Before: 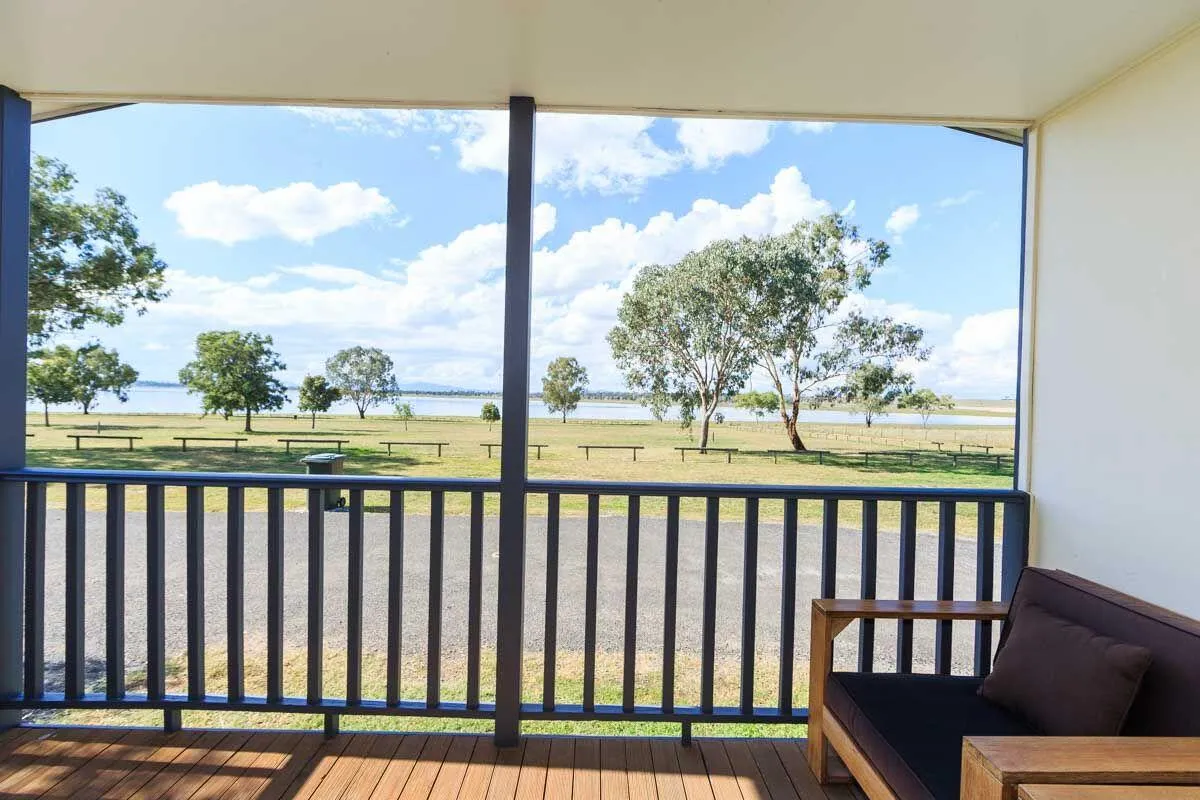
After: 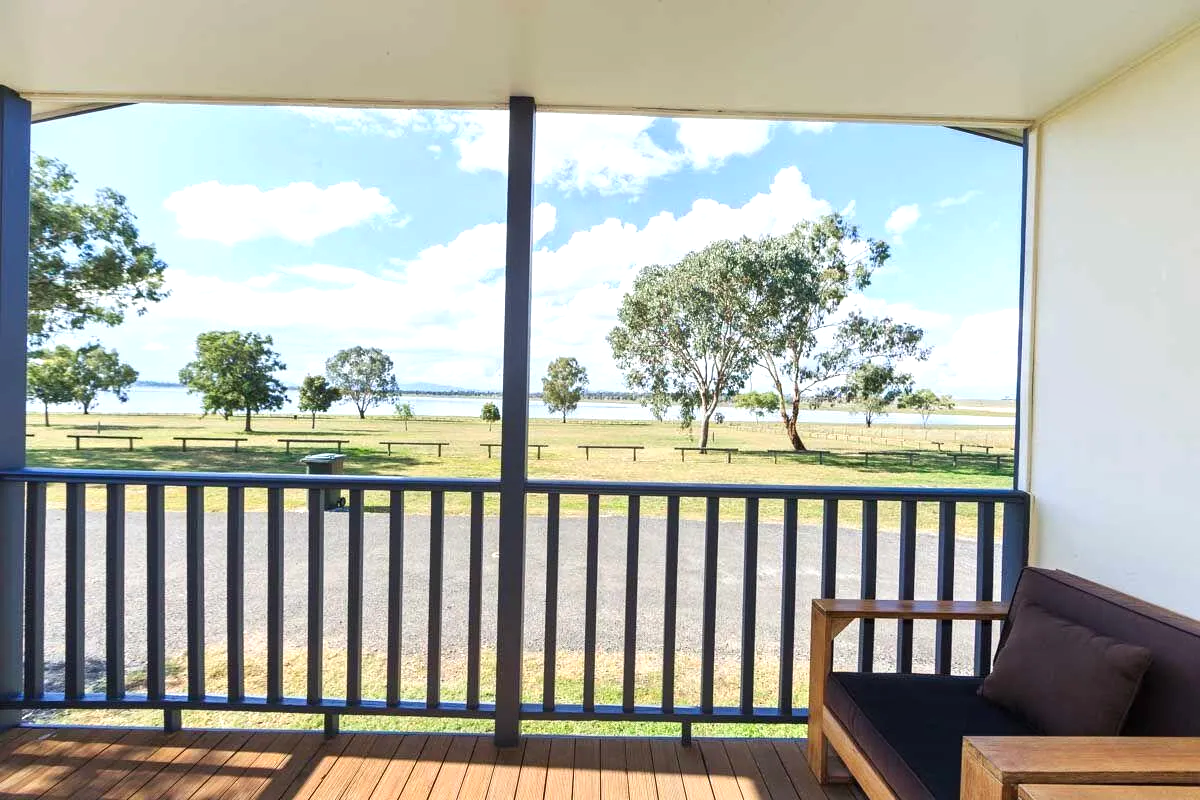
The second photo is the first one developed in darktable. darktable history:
exposure: exposure 0.357 EV, compensate exposure bias true, compensate highlight preservation false
shadows and highlights: shadows 29.35, highlights -29, low approximation 0.01, soften with gaussian
